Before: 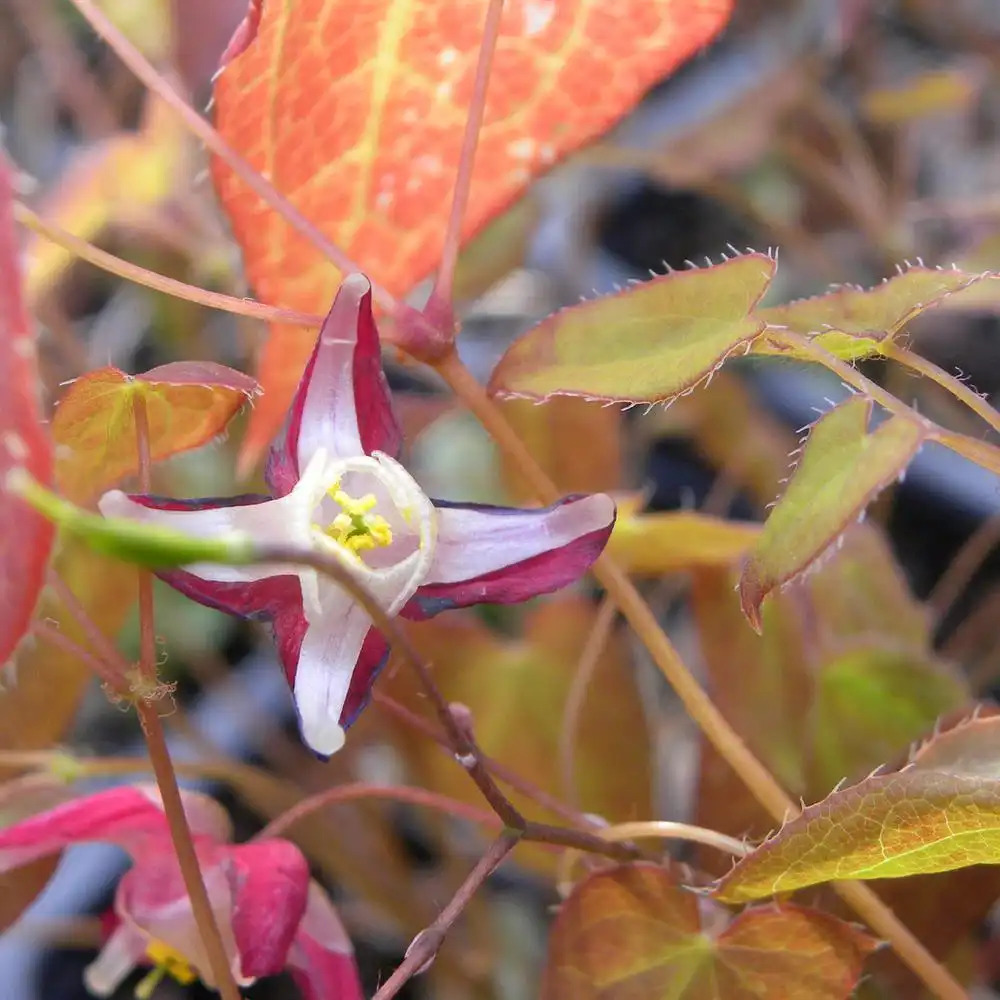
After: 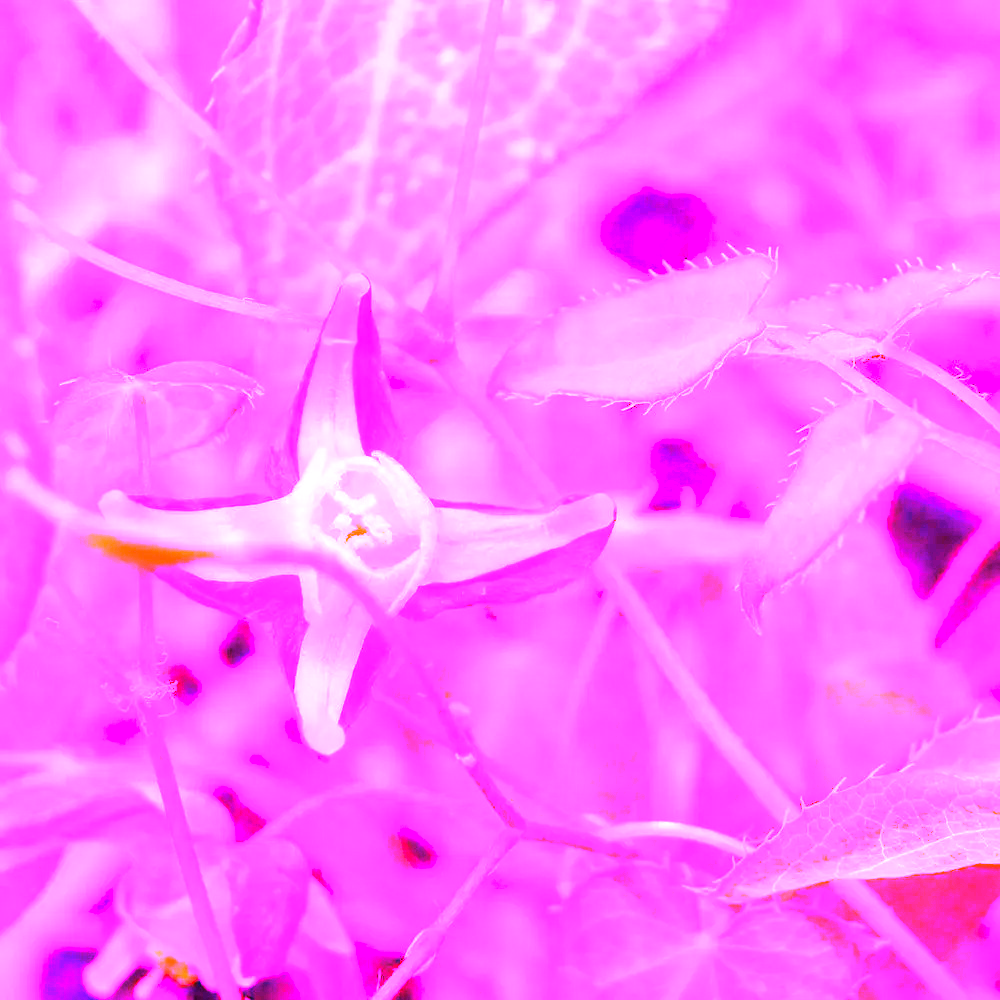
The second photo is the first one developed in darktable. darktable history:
local contrast: mode bilateral grid, contrast 20, coarseness 100, detail 150%, midtone range 0.2
white balance: red 8, blue 8
